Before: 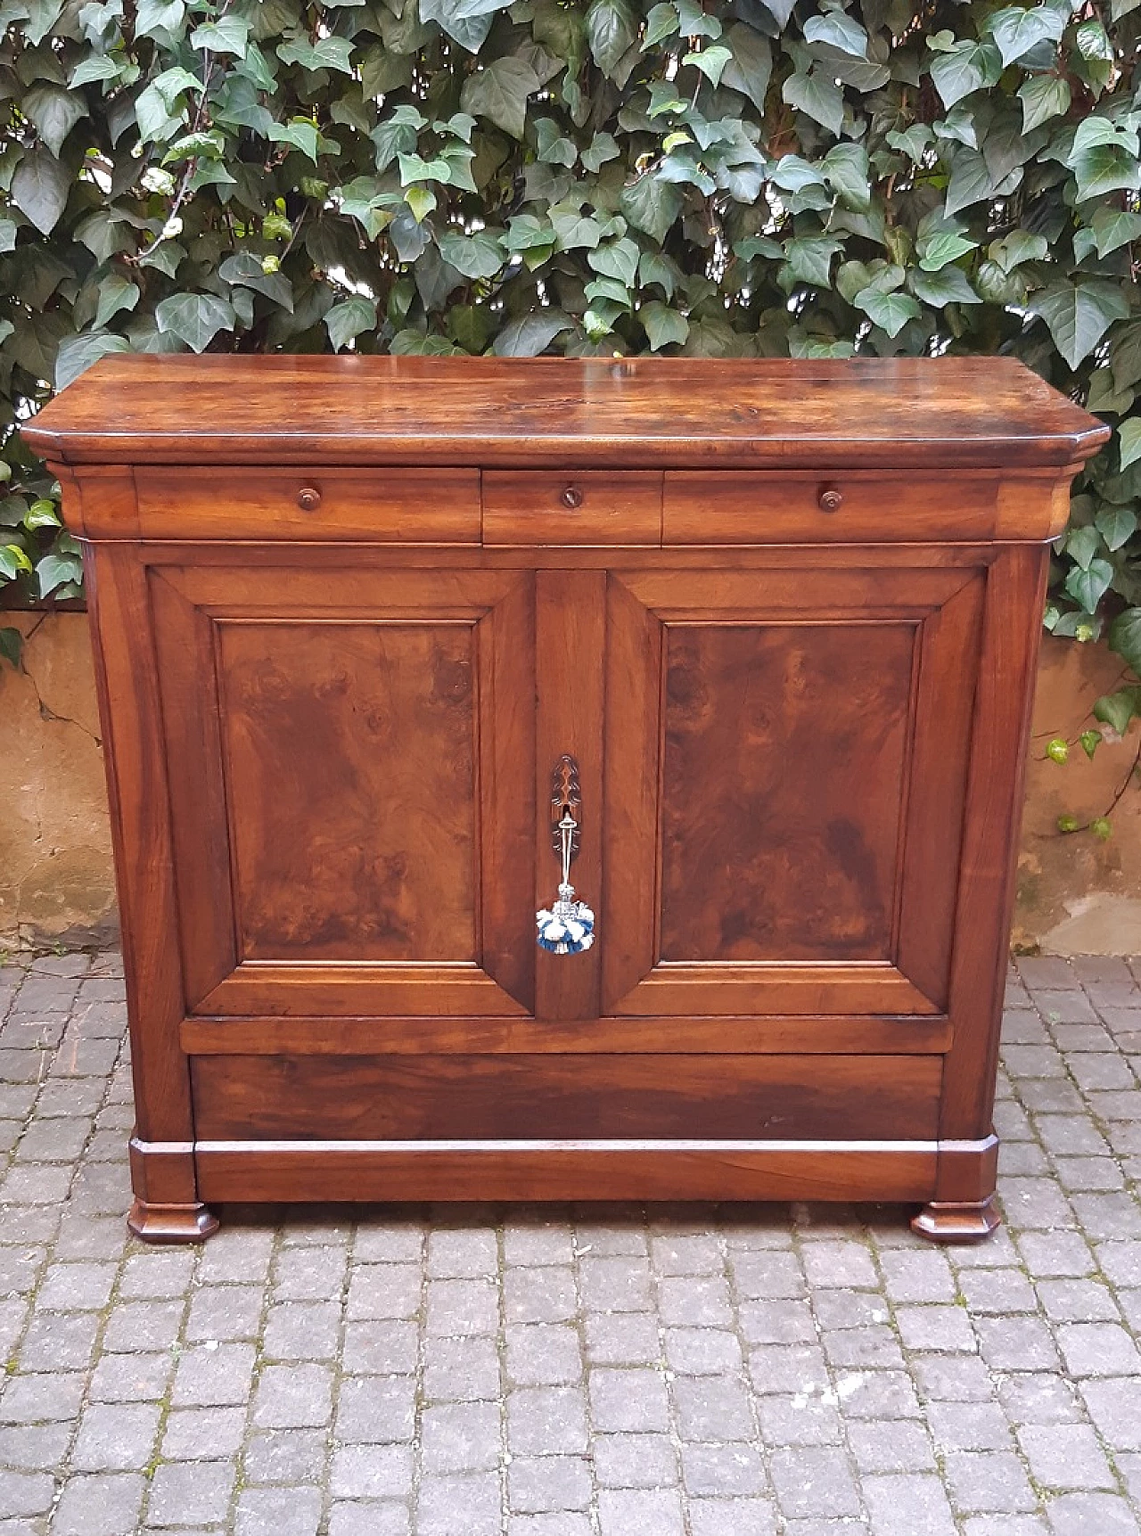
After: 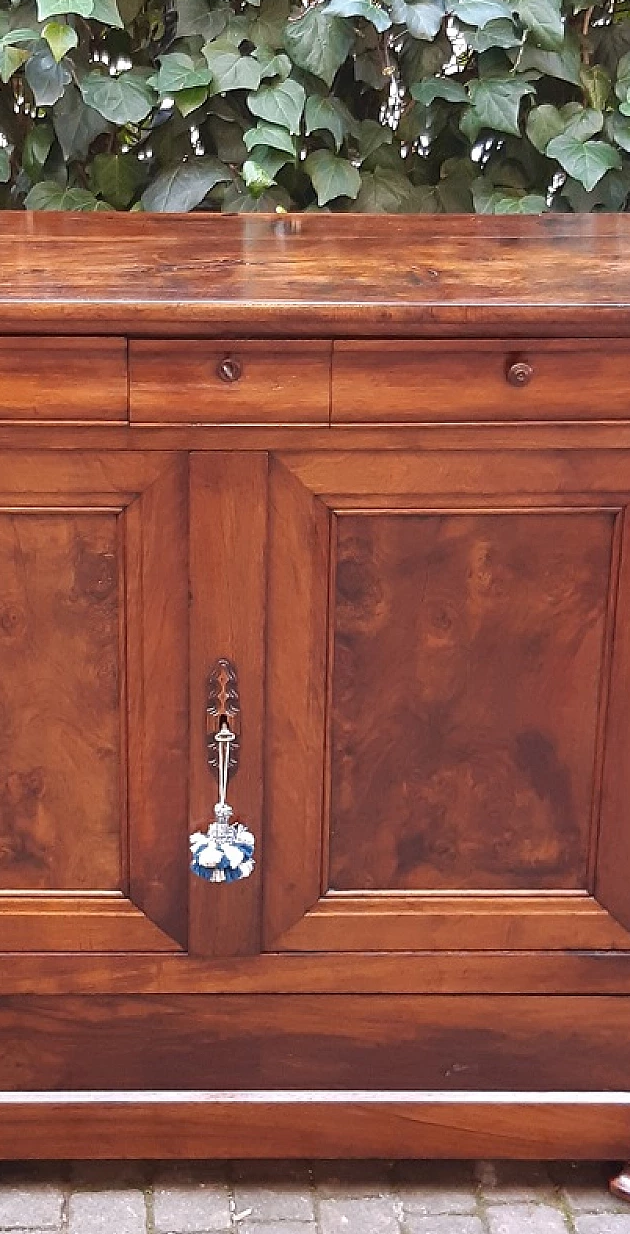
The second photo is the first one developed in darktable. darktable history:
crop: left 32.217%, top 10.928%, right 18.506%, bottom 17.439%
